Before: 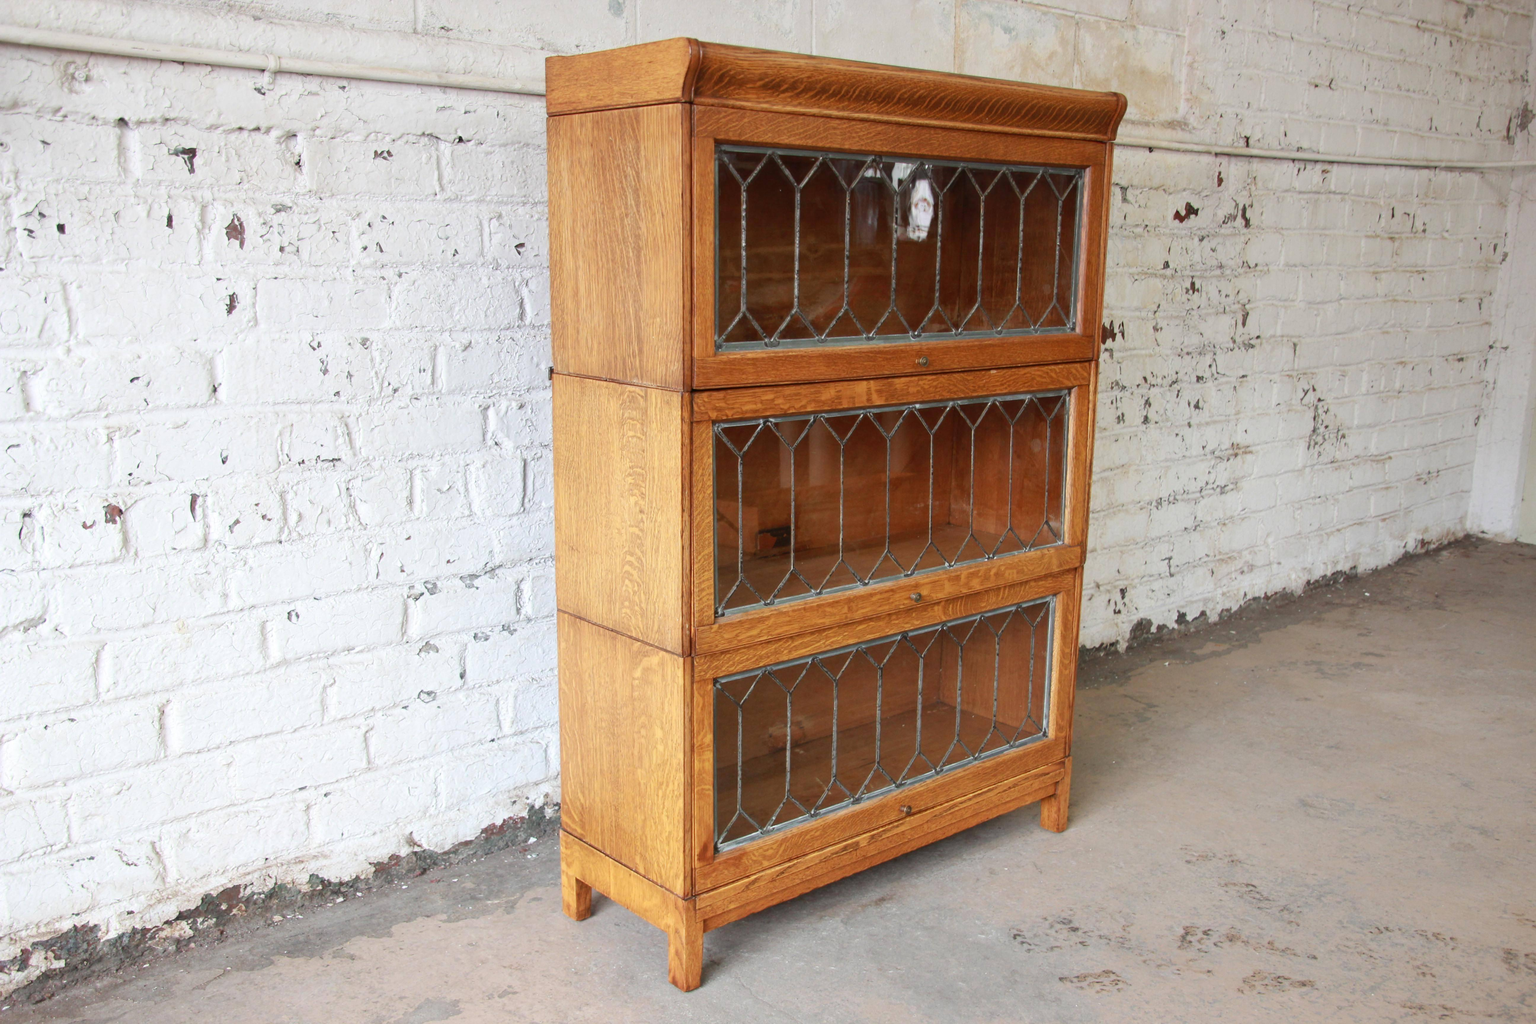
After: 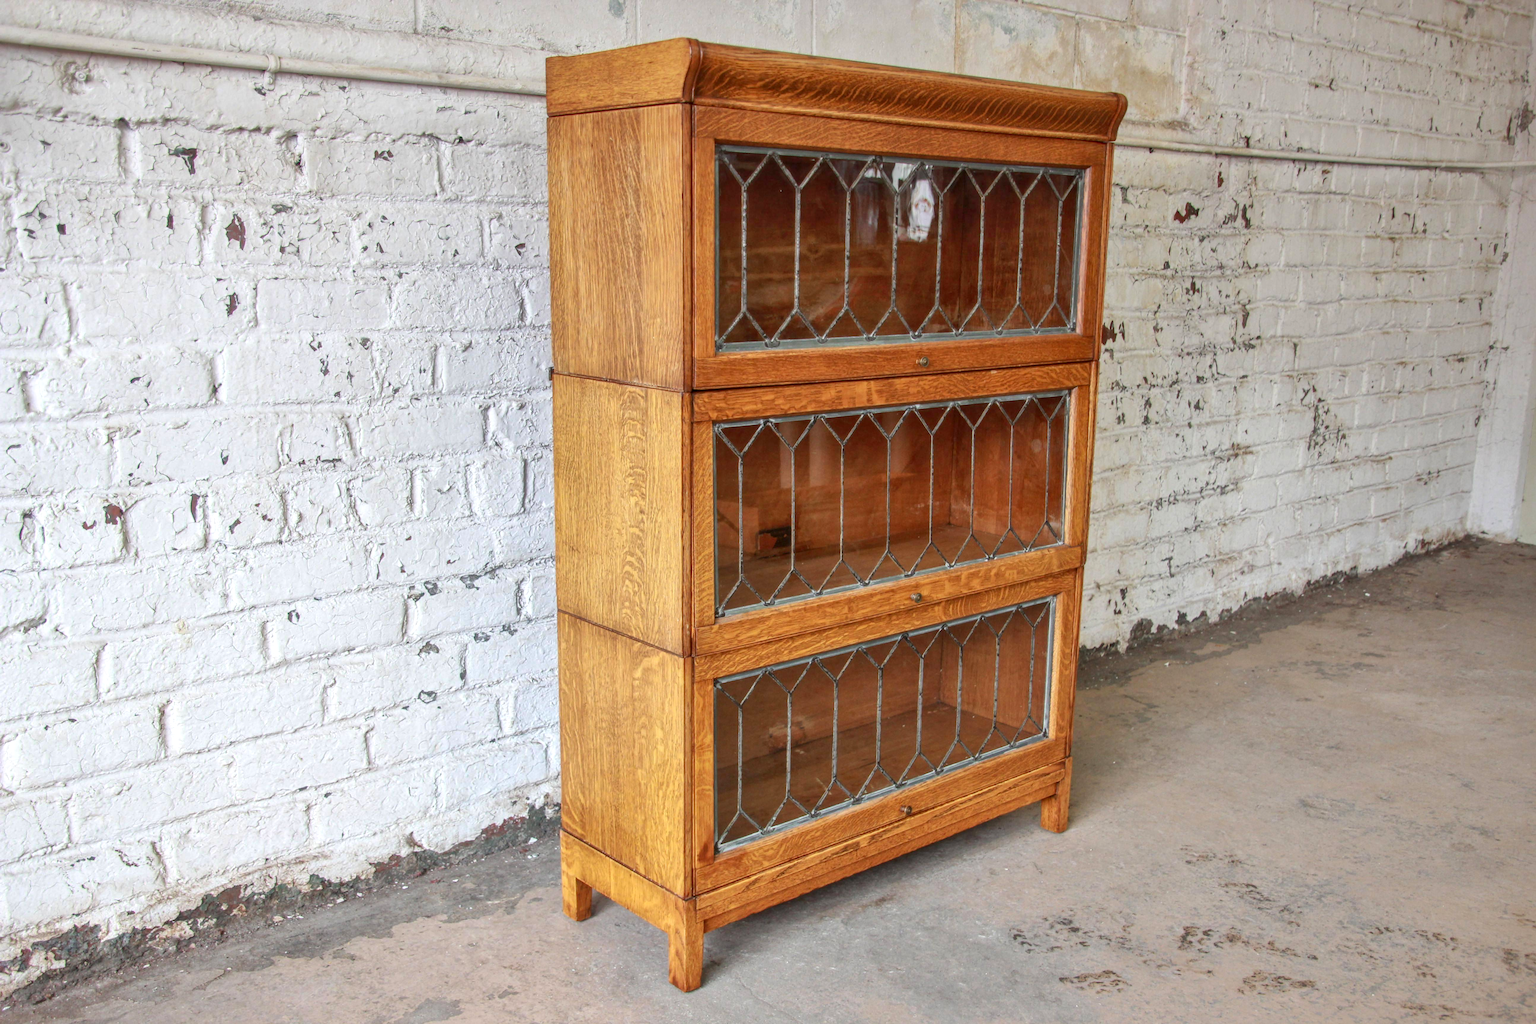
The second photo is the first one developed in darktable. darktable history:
contrast brightness saturation: contrast 0.1, brightness 0.03, saturation 0.09
shadows and highlights: on, module defaults
local contrast: highlights 0%, shadows 0%, detail 133%
